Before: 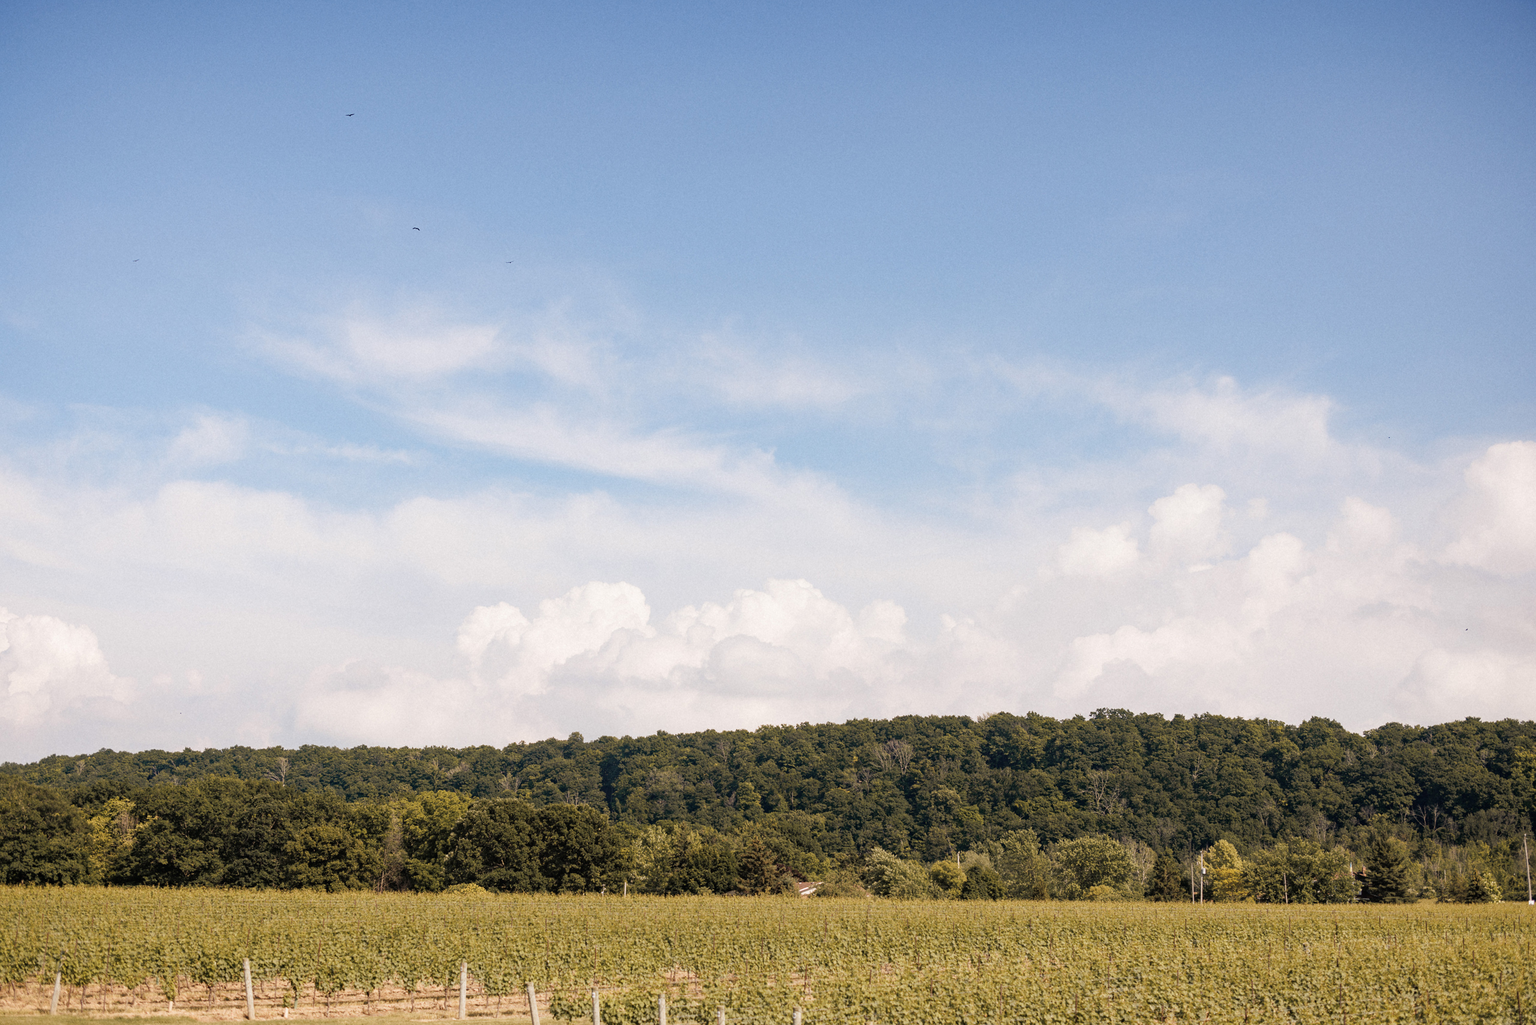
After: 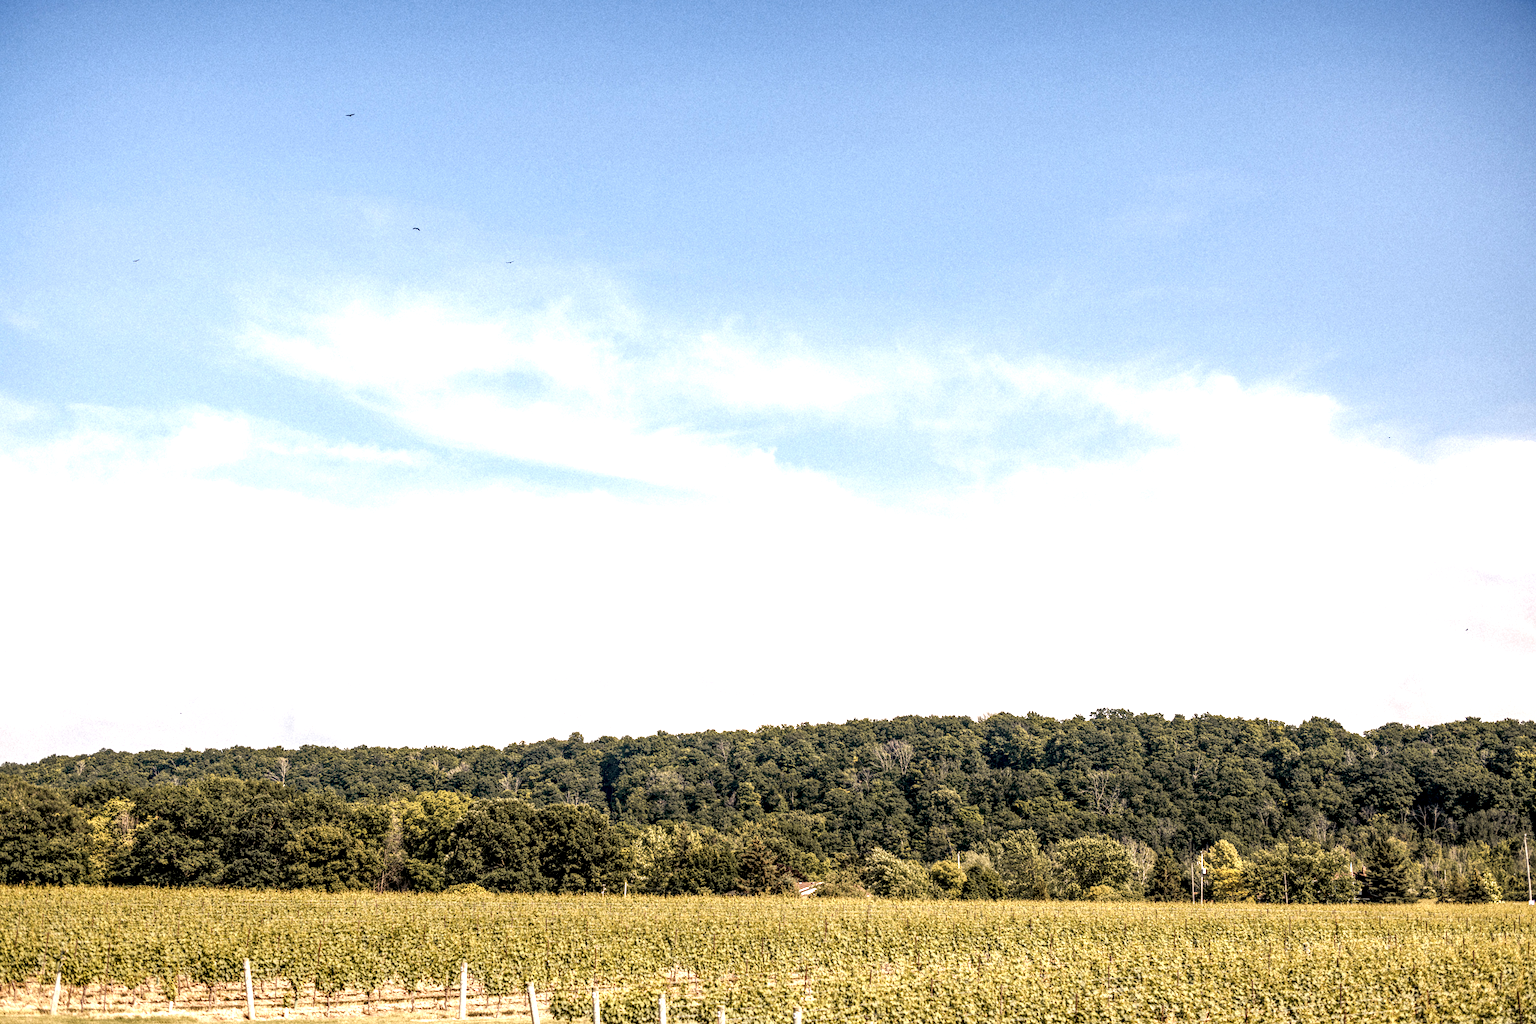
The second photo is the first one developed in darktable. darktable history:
color calibration: illuminant same as pipeline (D50), adaptation XYZ, x 0.347, y 0.359, temperature 5018.63 K
local contrast: highlights 8%, shadows 39%, detail 183%, midtone range 0.471
exposure: black level correction 0, exposure 0.703 EV, compensate exposure bias true, compensate highlight preservation false
